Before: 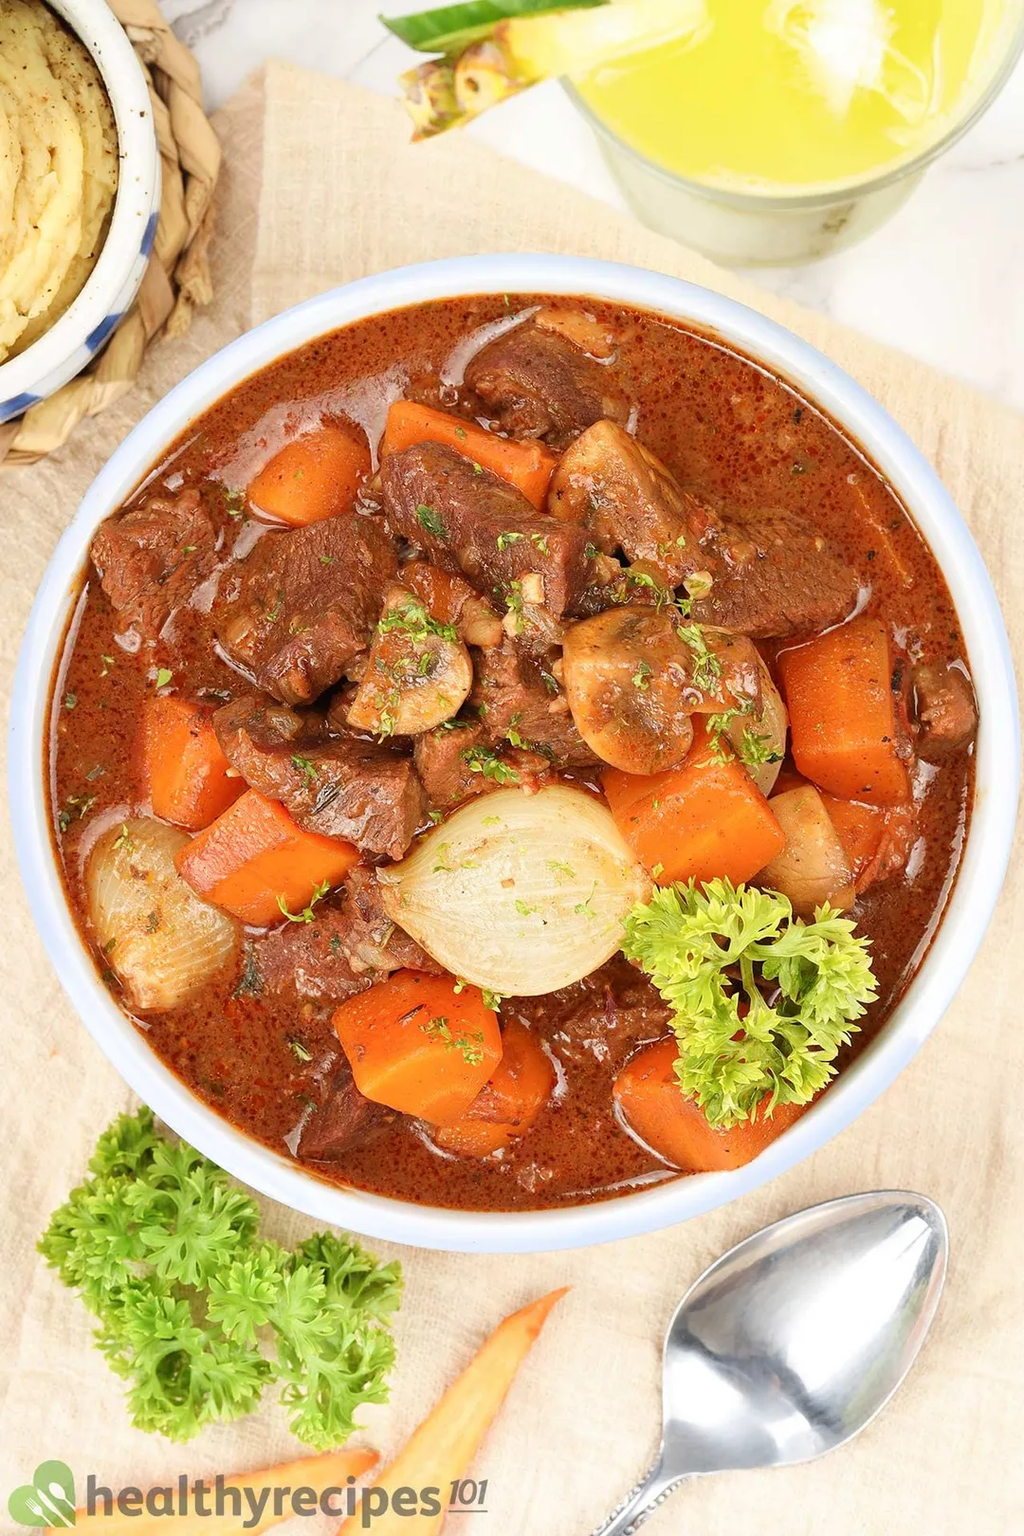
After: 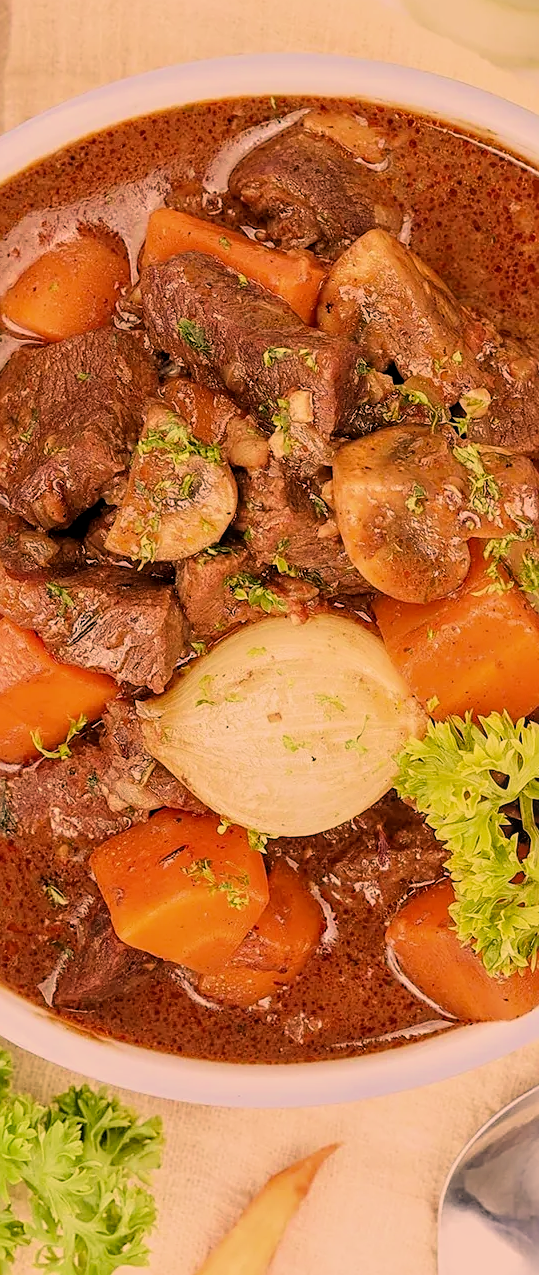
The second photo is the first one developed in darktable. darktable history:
filmic rgb: black relative exposure -7.09 EV, white relative exposure 5.37 EV, threshold 2.97 EV, hardness 3.02, color science v6 (2022), enable highlight reconstruction true
local contrast: on, module defaults
sharpen: amount 0.552
crop and rotate: angle 0.012°, left 24.214%, top 13.255%, right 25.779%, bottom 7.96%
color correction: highlights a* 17.8, highlights b* 19.18
velvia: on, module defaults
color zones: curves: ch1 [(0, 0.469) (0.001, 0.469) (0.12, 0.446) (0.248, 0.469) (0.5, 0.5) (0.748, 0.5) (0.999, 0.469) (1, 0.469)]
